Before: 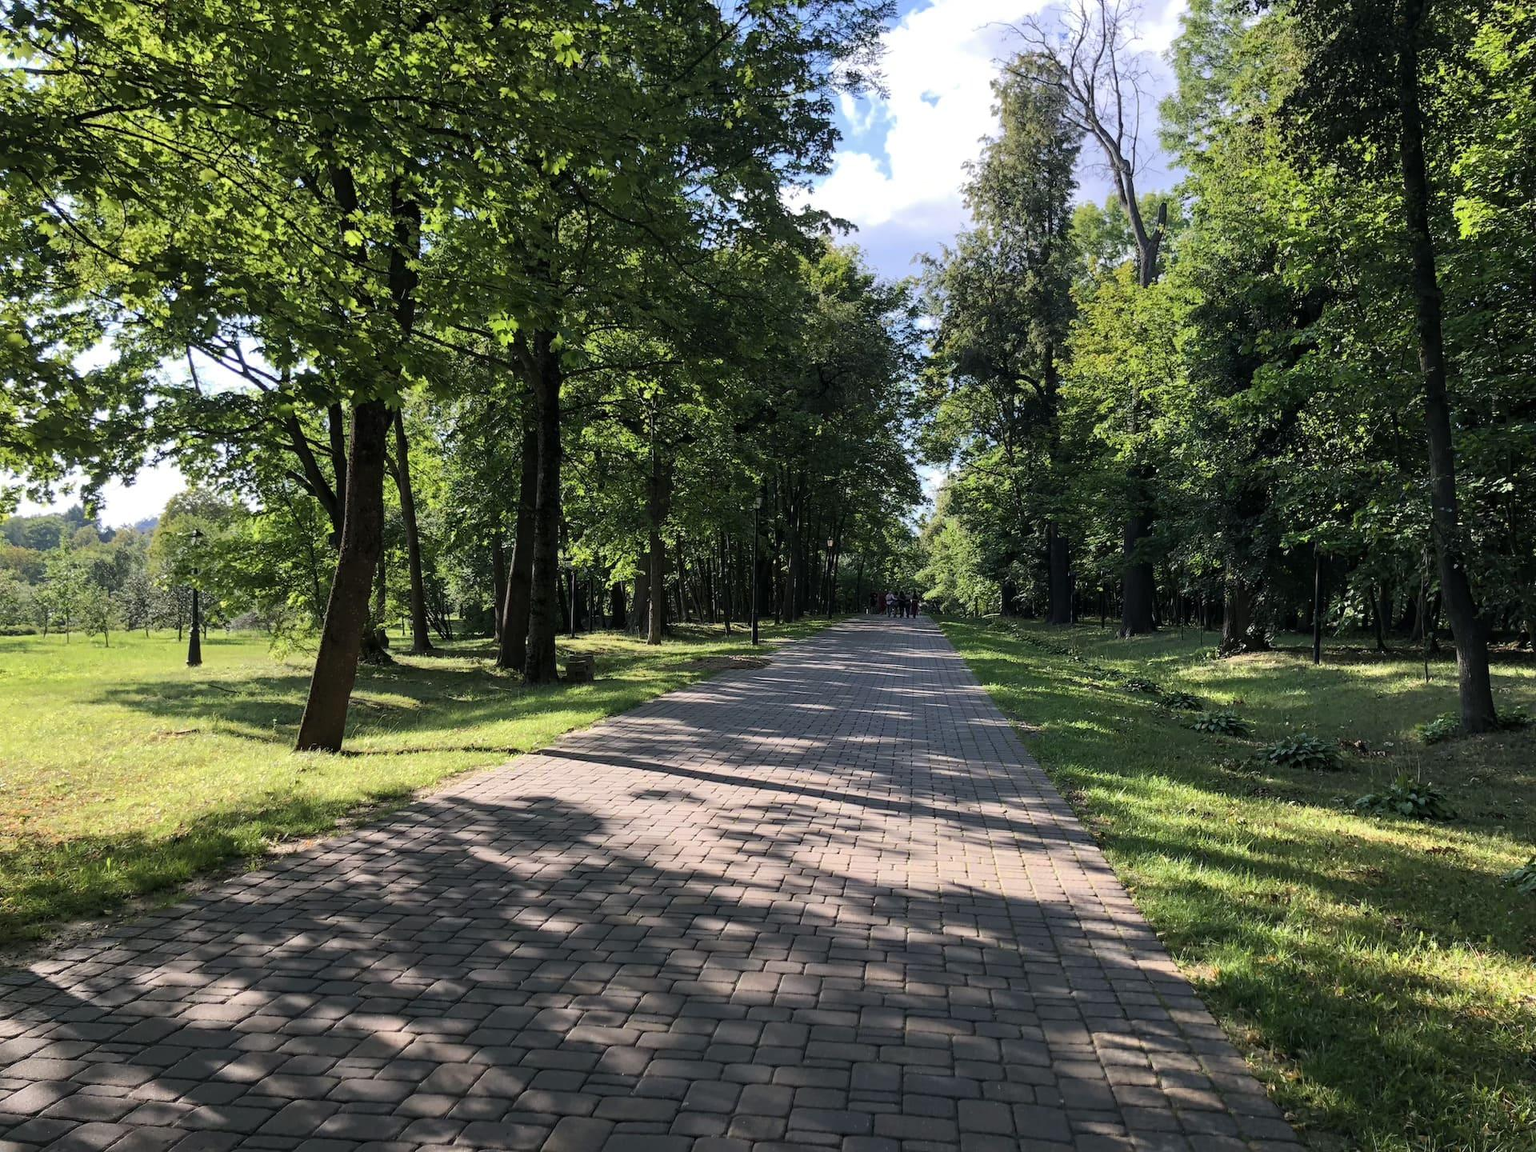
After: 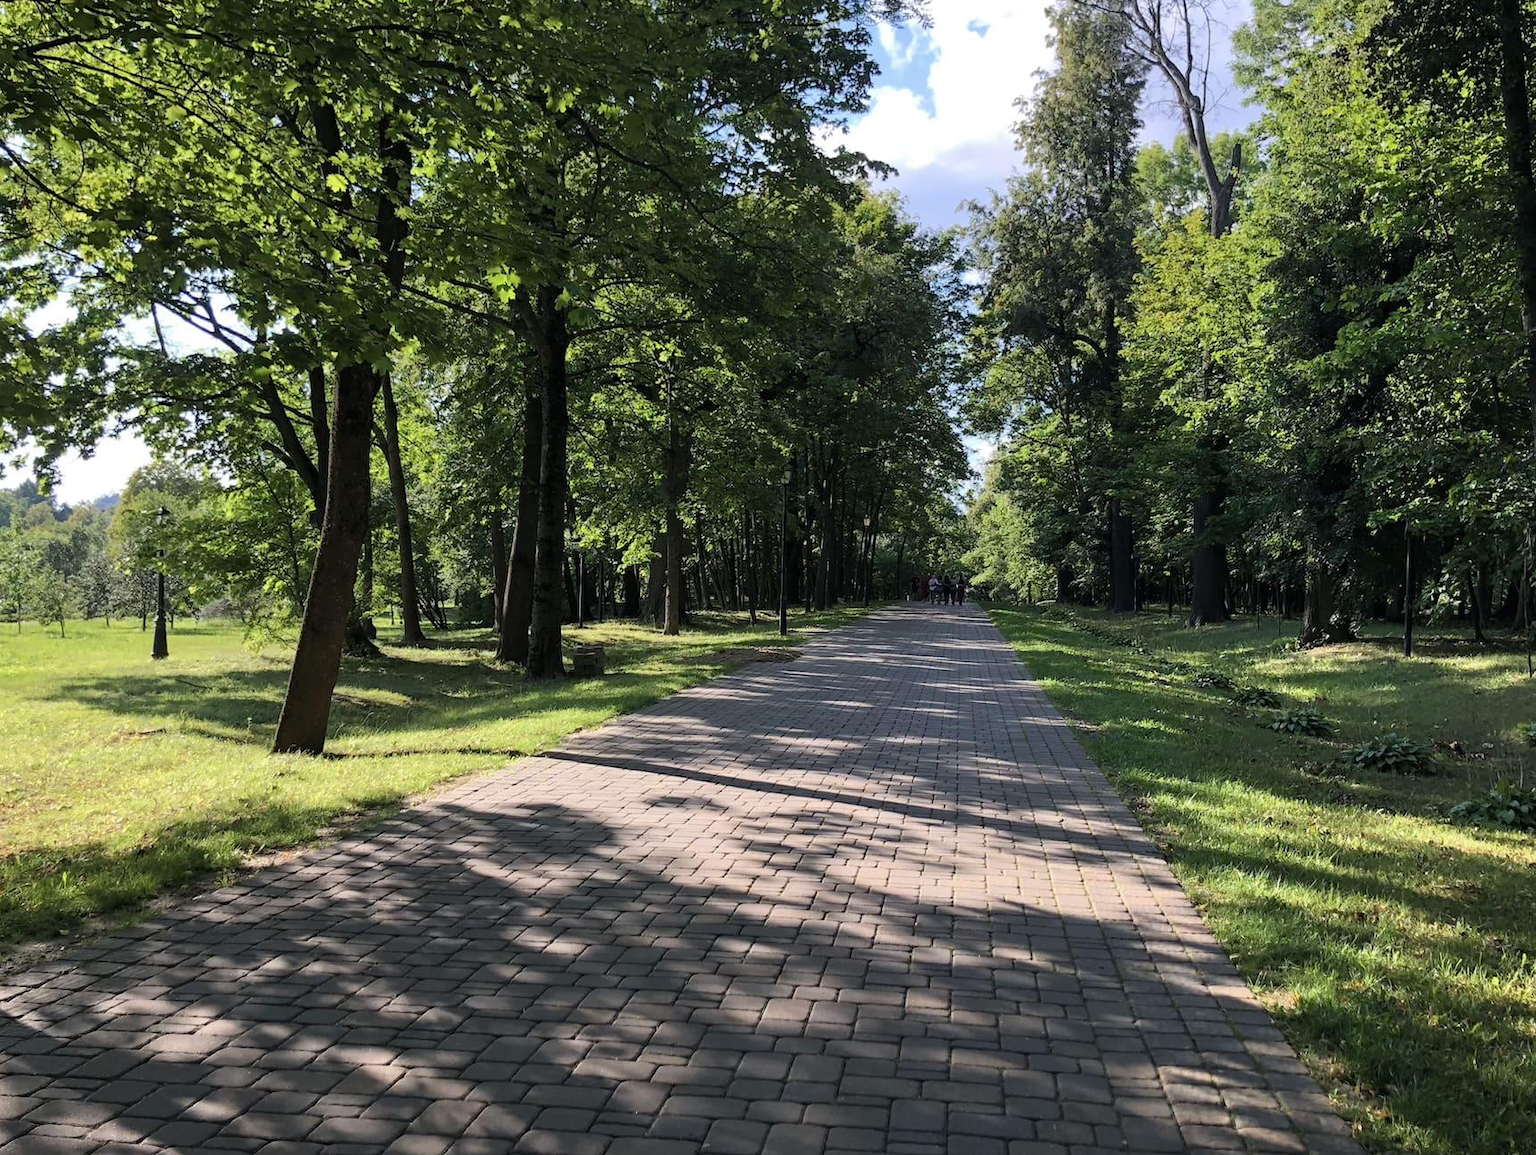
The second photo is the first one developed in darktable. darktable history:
crop: left 3.312%, top 6.455%, right 6.727%, bottom 3.298%
